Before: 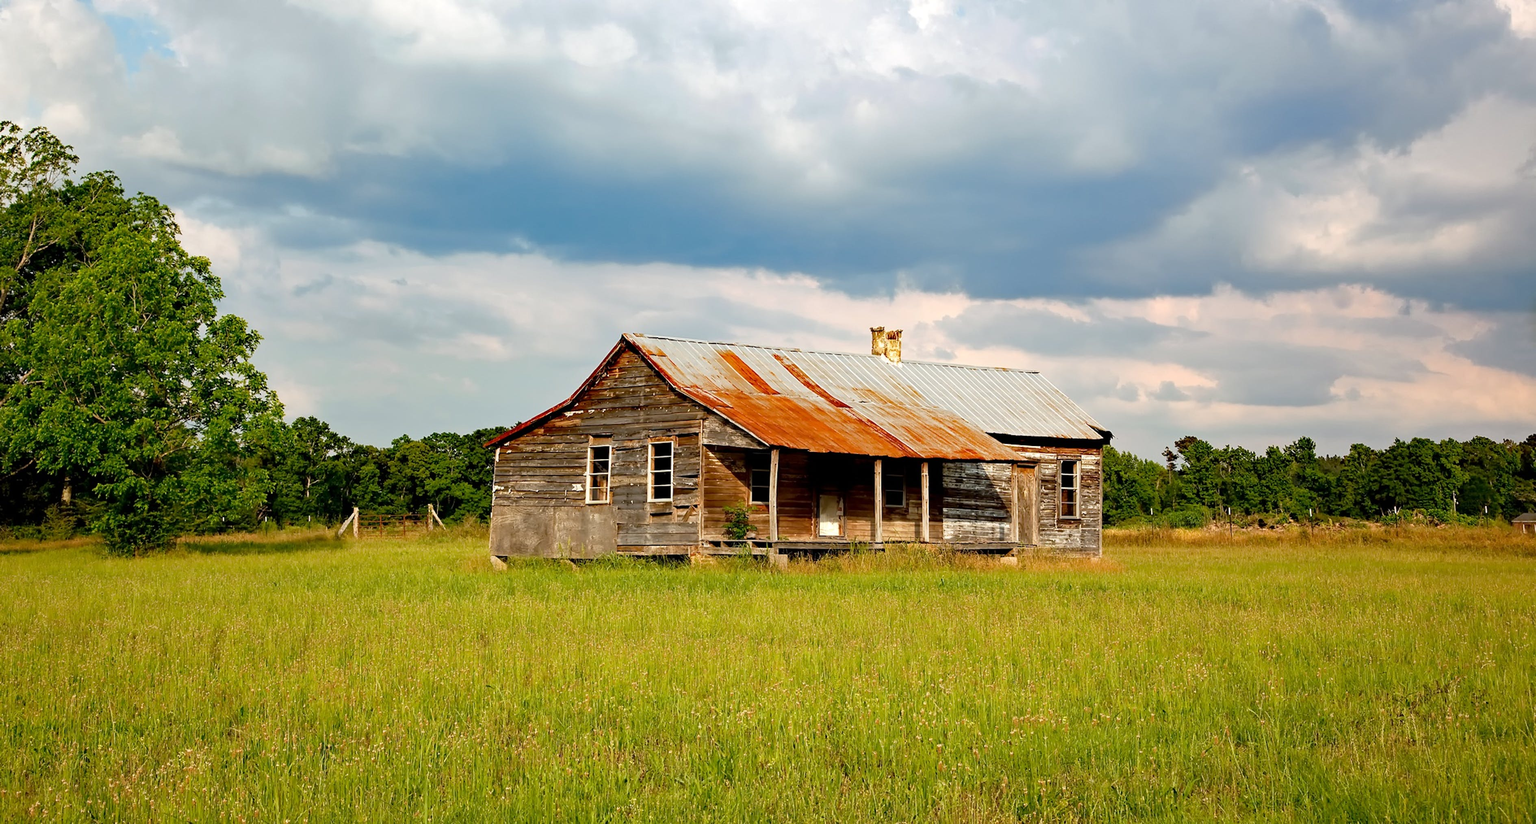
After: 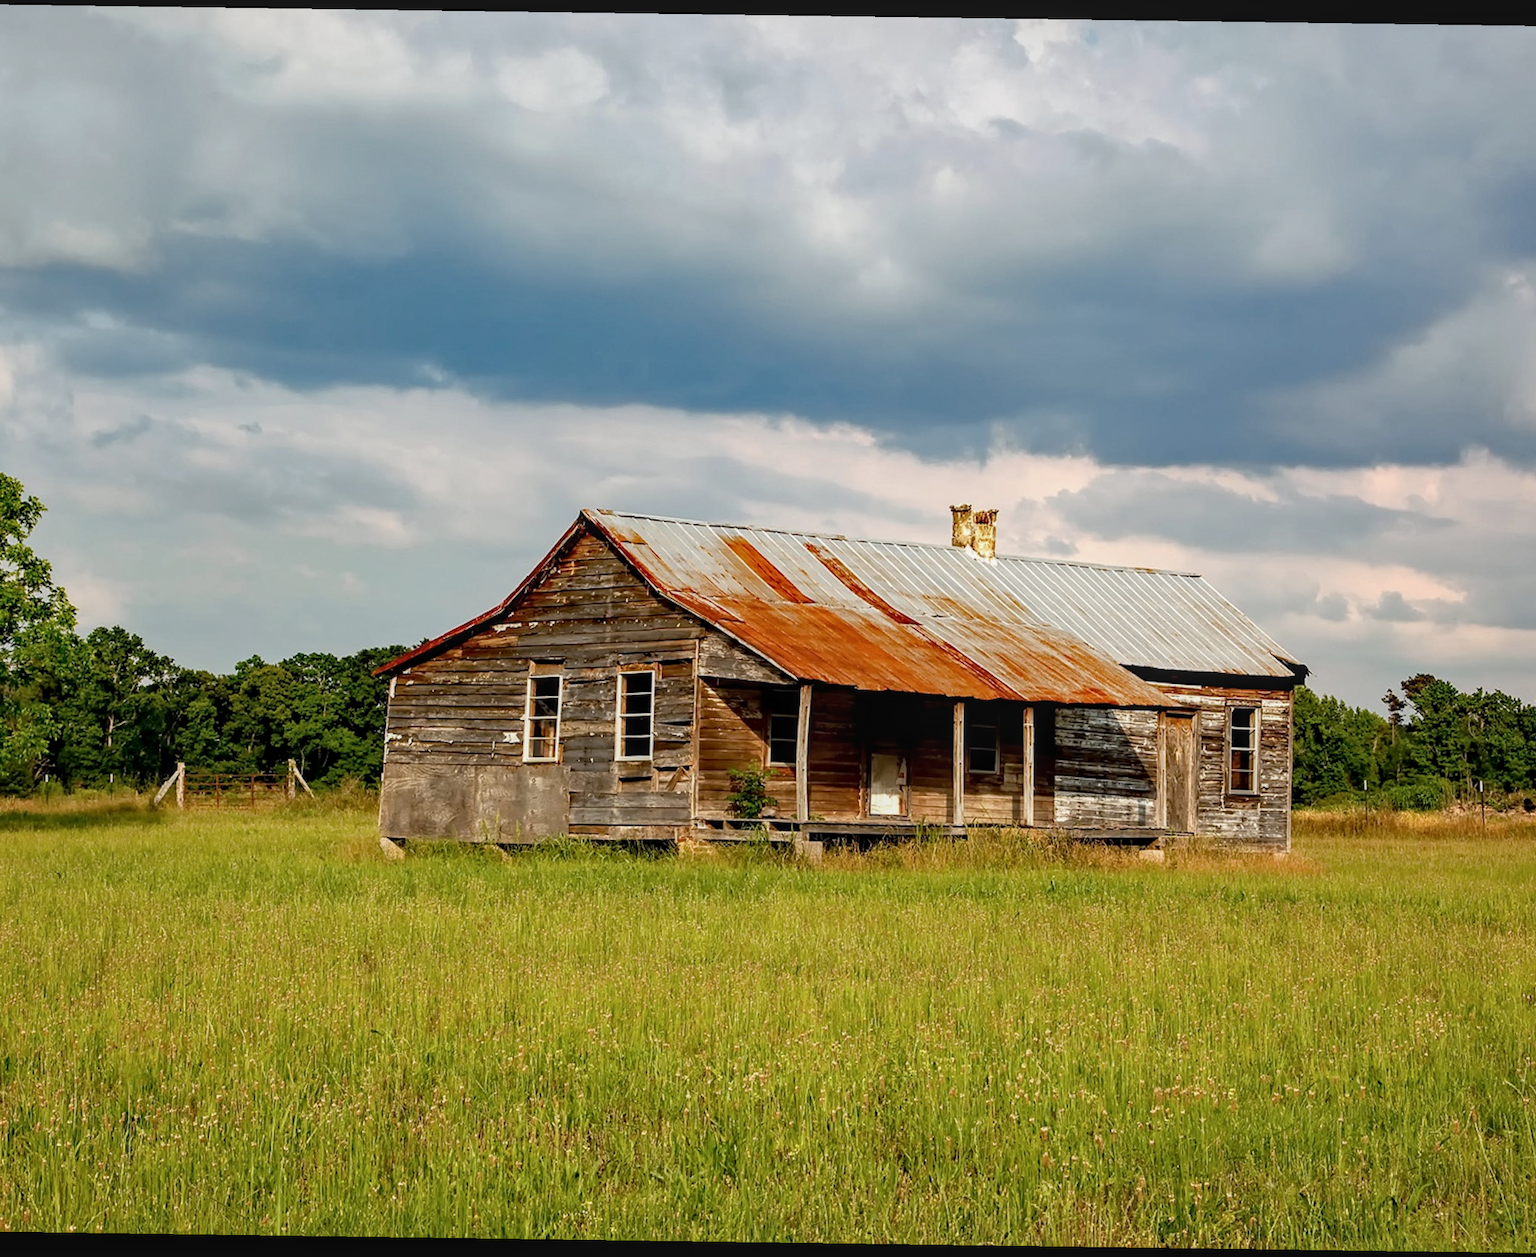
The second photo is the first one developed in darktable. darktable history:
local contrast: on, module defaults
rotate and perspective: rotation 0.8°, automatic cropping off
crop and rotate: left 15.446%, right 17.836%
contrast brightness saturation: contrast -0.08, brightness -0.04, saturation -0.11
